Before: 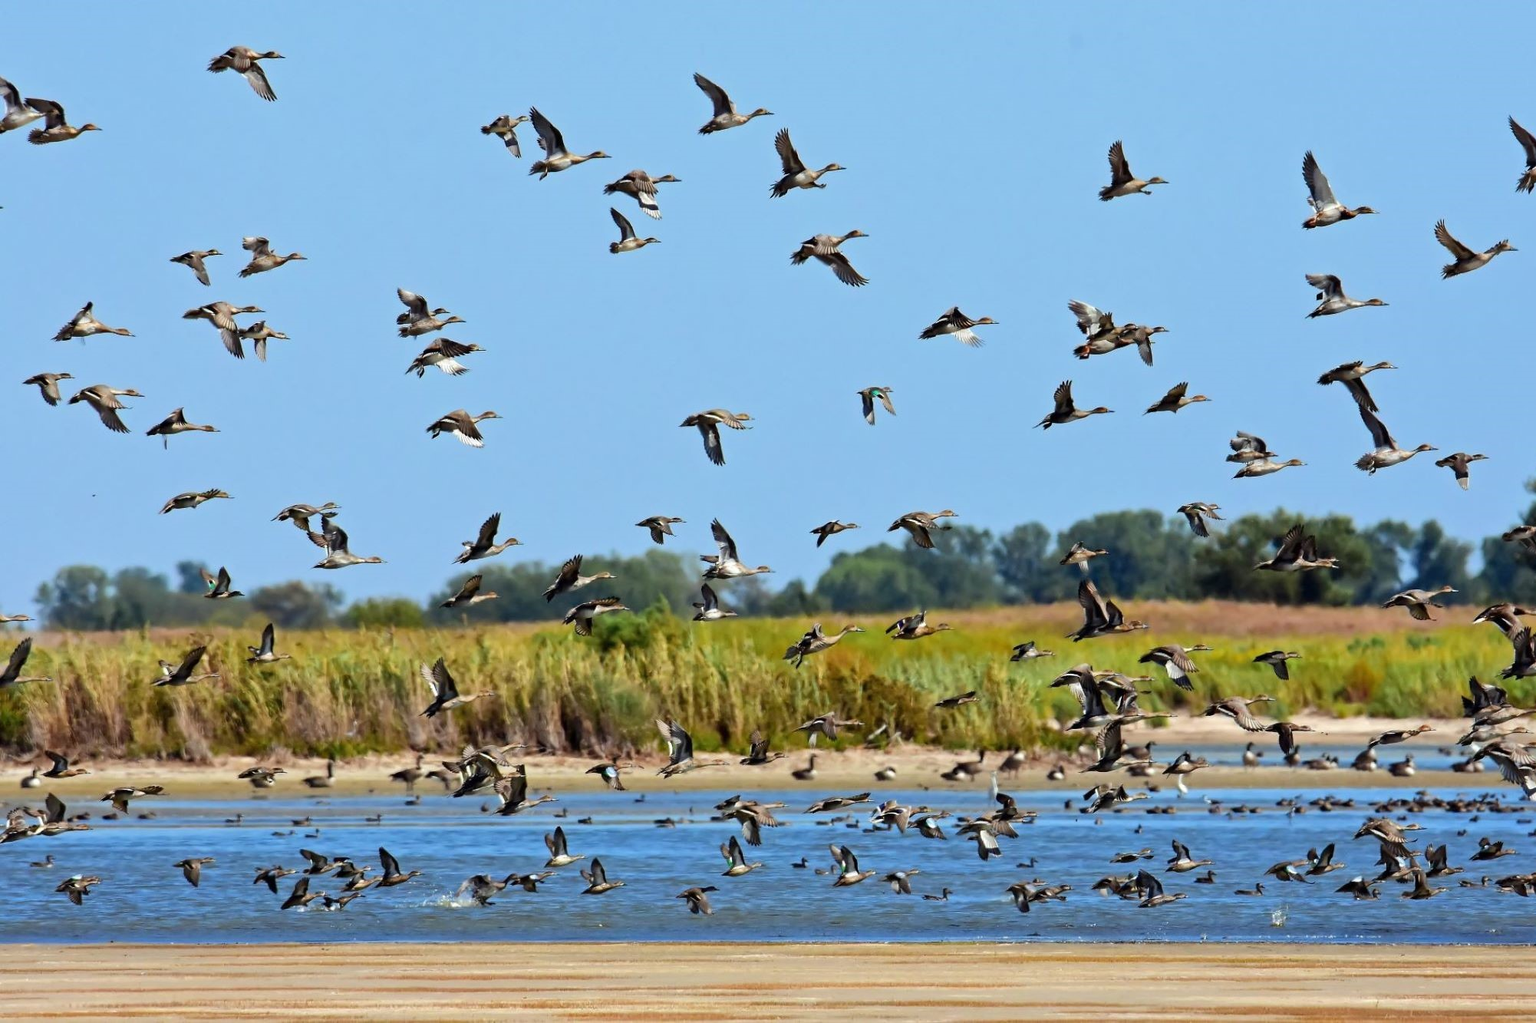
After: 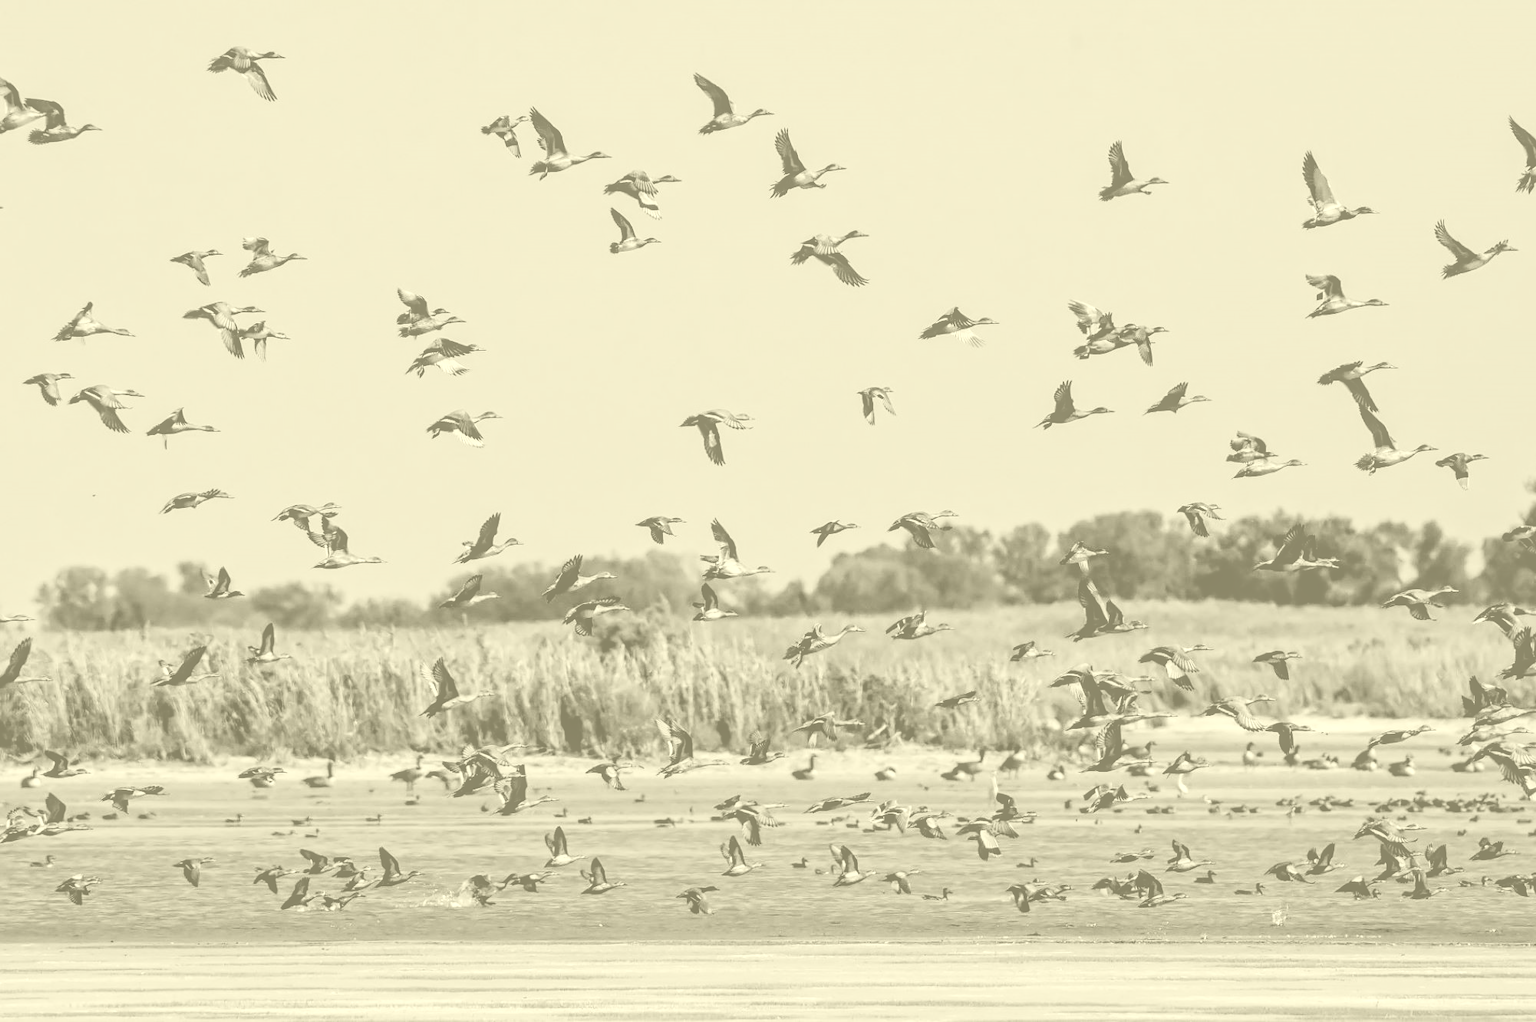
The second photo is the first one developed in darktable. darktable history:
colorize: hue 43.2°, saturation 40%, version 1
sharpen: amount 0.2
local contrast: on, module defaults
filmic rgb: black relative exposure -5 EV, hardness 2.88, contrast 1.3, highlights saturation mix -30%
tone equalizer: on, module defaults
